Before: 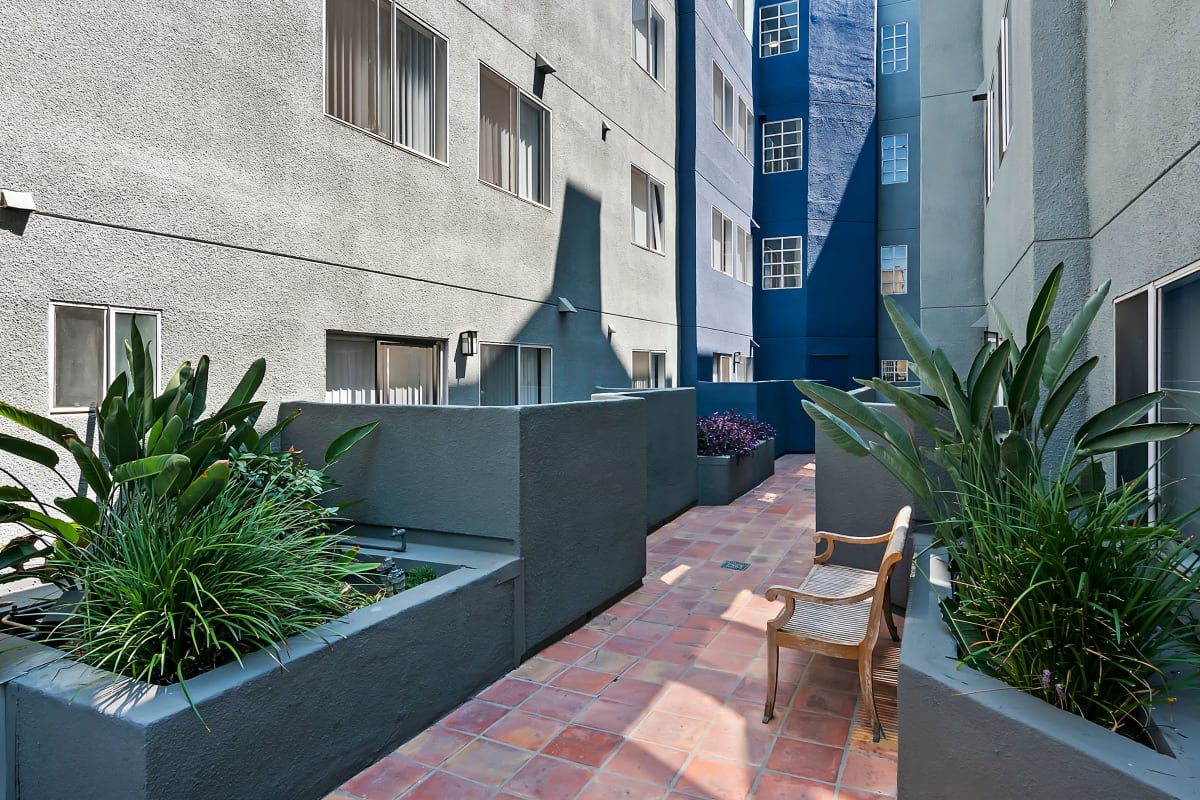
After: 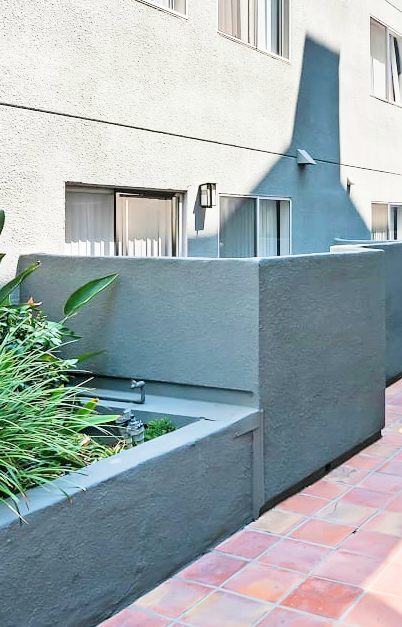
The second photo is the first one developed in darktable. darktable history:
crop and rotate: left 21.77%, top 18.528%, right 44.676%, bottom 2.997%
filmic rgb: black relative exposure -7.65 EV, white relative exposure 4.56 EV, hardness 3.61
exposure: black level correction 0, exposure 1.741 EV, compensate exposure bias true, compensate highlight preservation false
